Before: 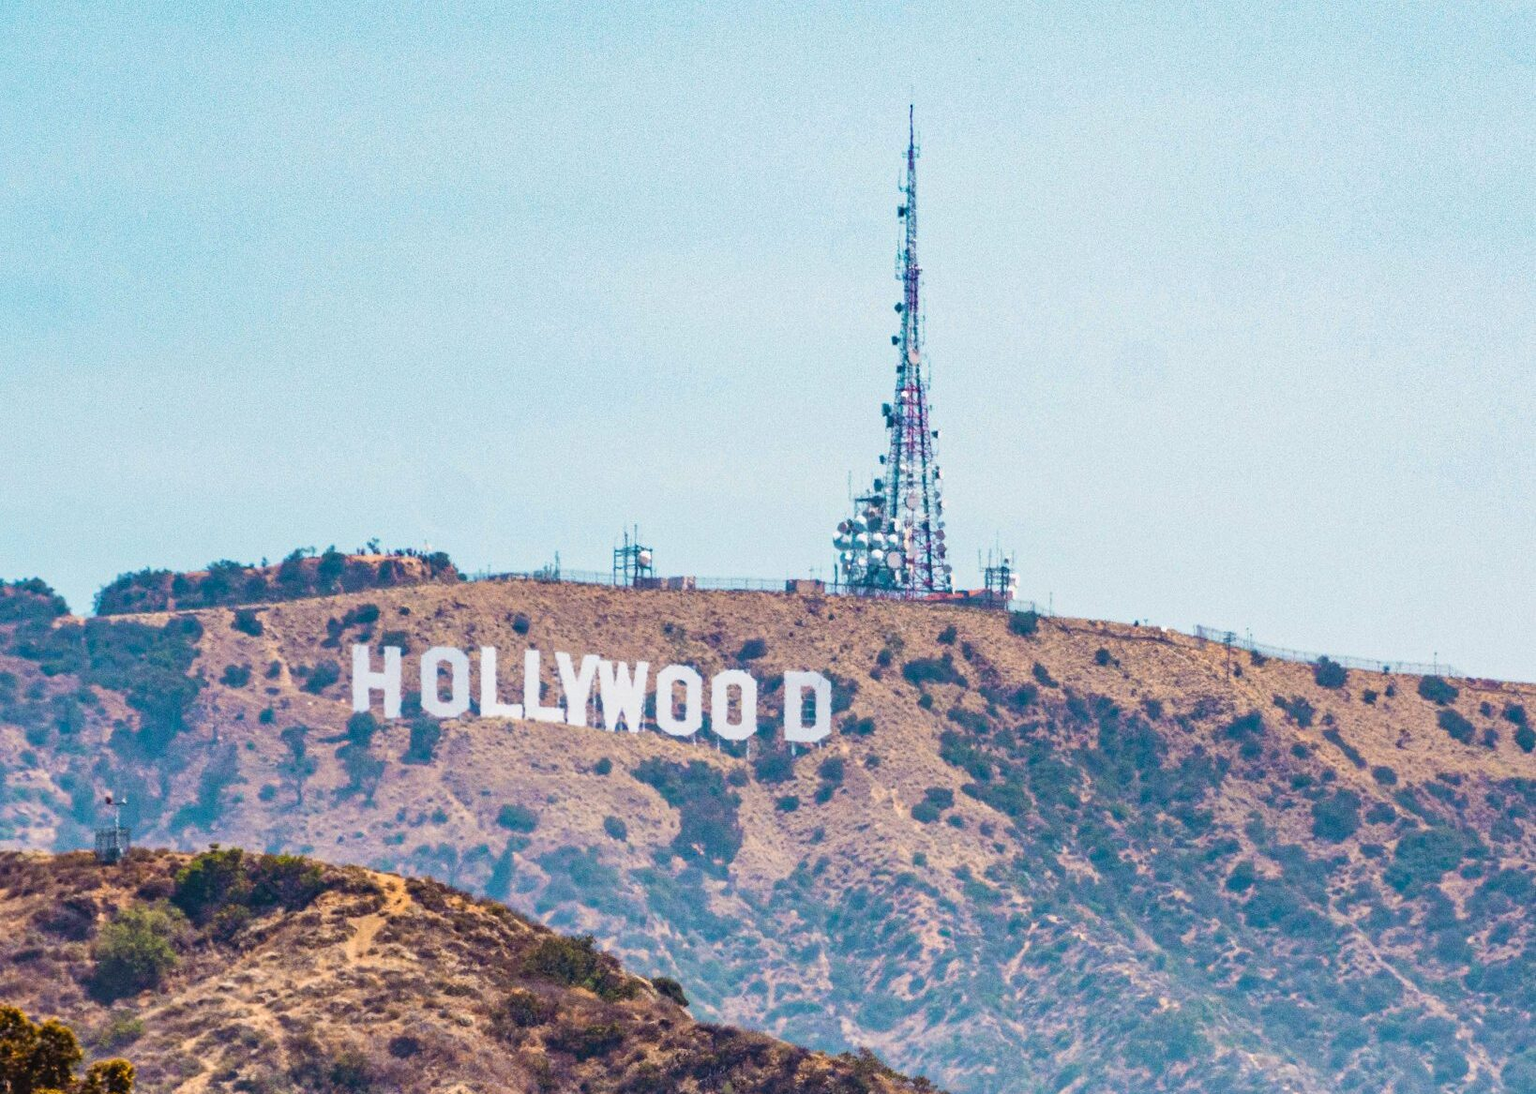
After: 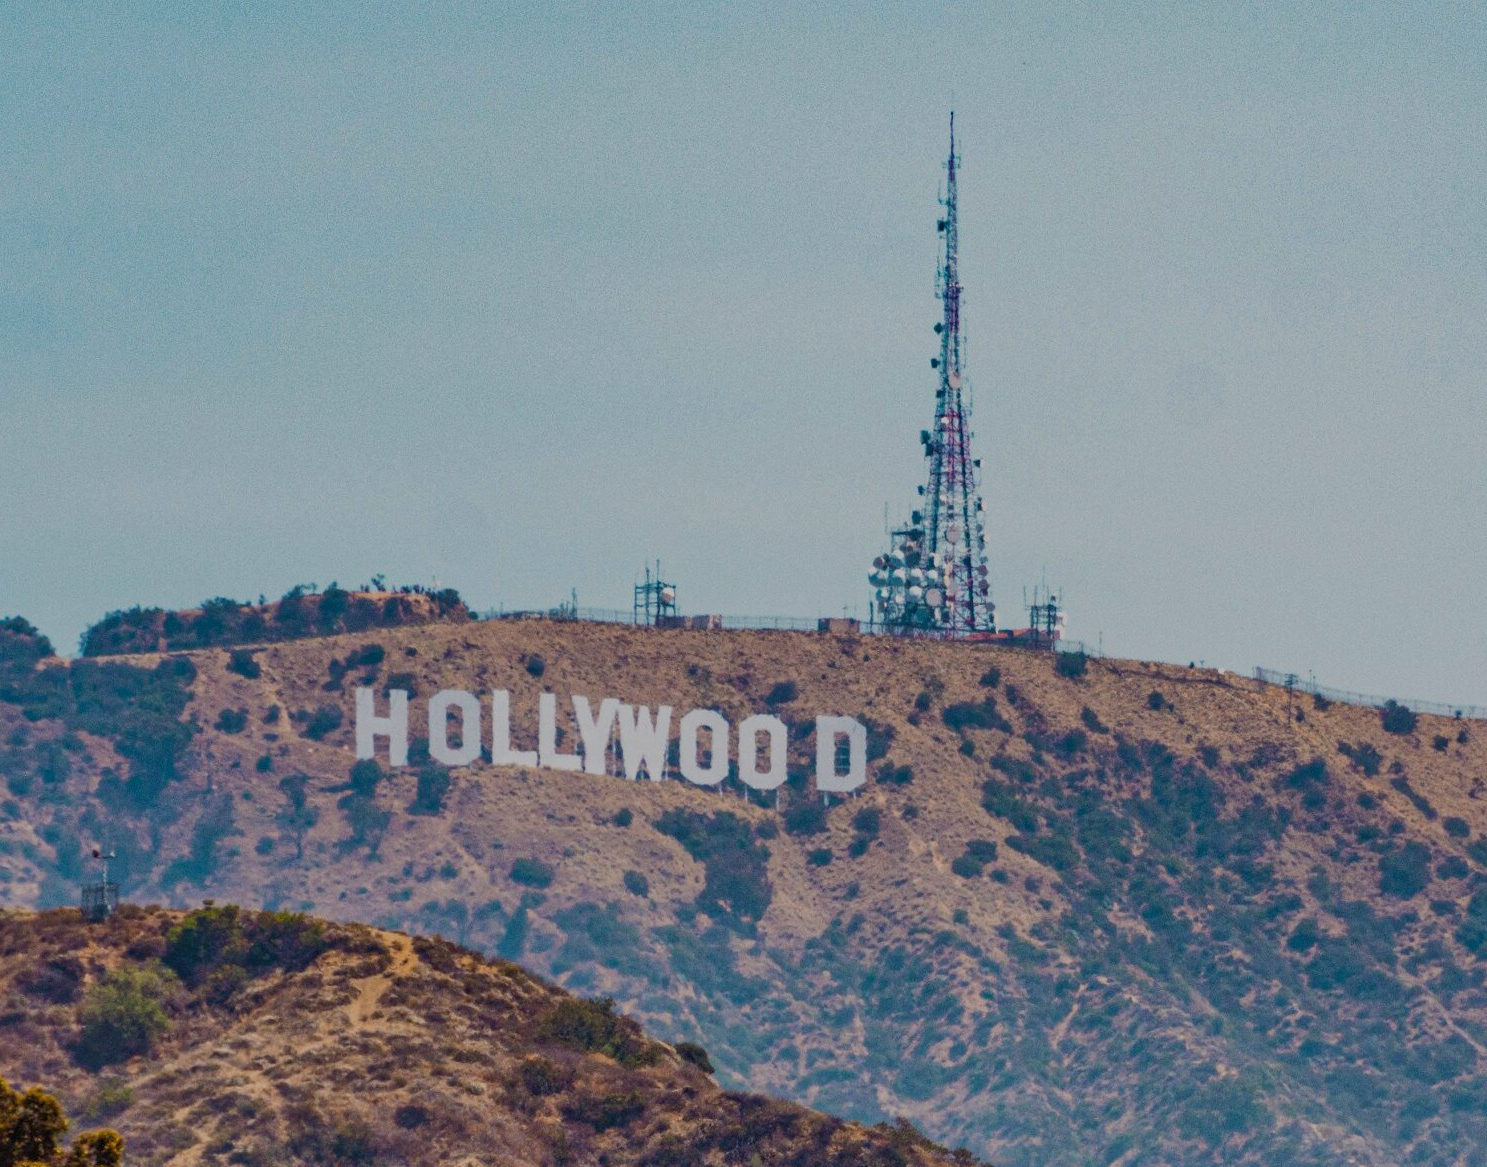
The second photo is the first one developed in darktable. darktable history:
levels: levels [0.016, 0.5, 0.996]
crop and rotate: left 1.235%, right 7.981%
tone equalizer: -8 EV -0.011 EV, -7 EV 0.01 EV, -6 EV -0.007 EV, -5 EV 0.005 EV, -4 EV -0.042 EV, -3 EV -0.235 EV, -2 EV -0.654 EV, -1 EV -0.975 EV, +0 EV -0.957 EV
